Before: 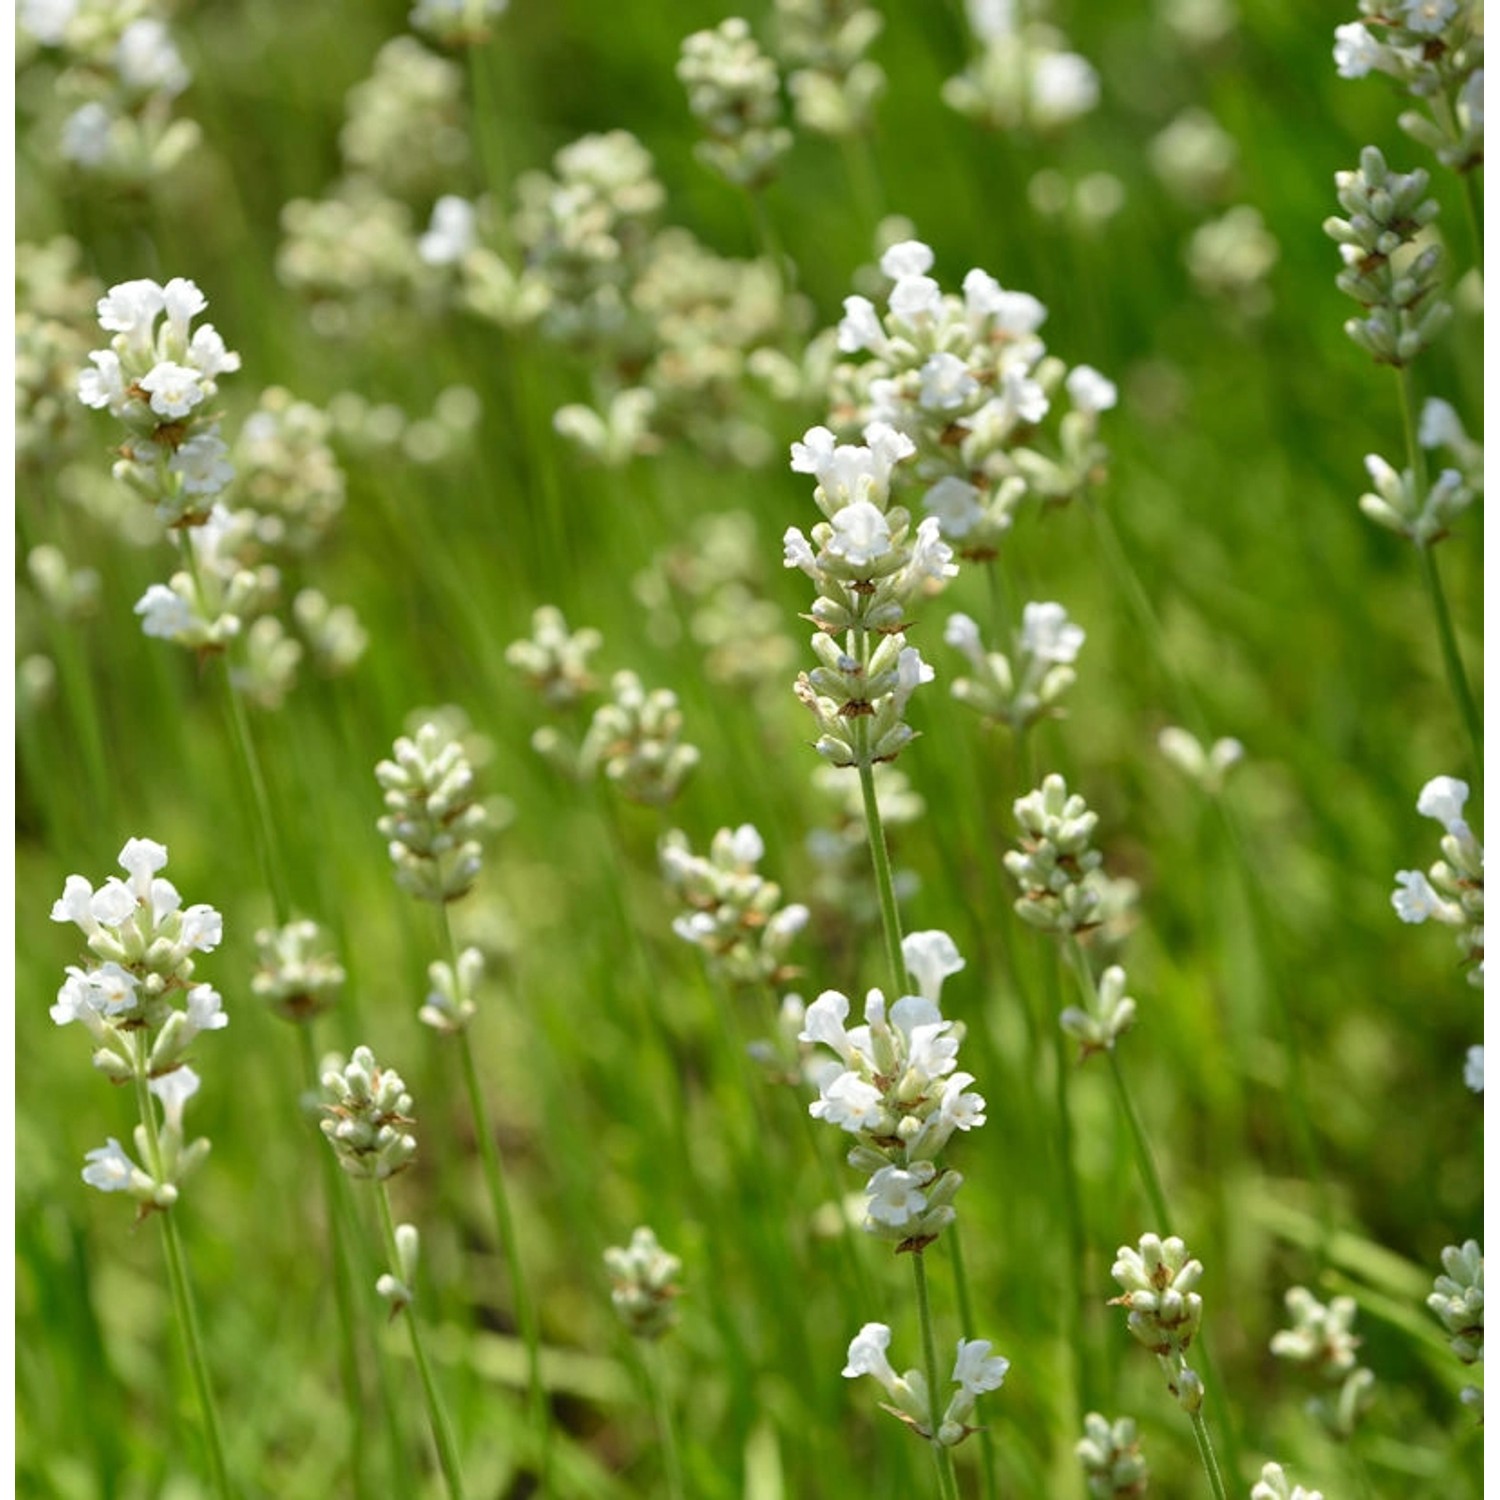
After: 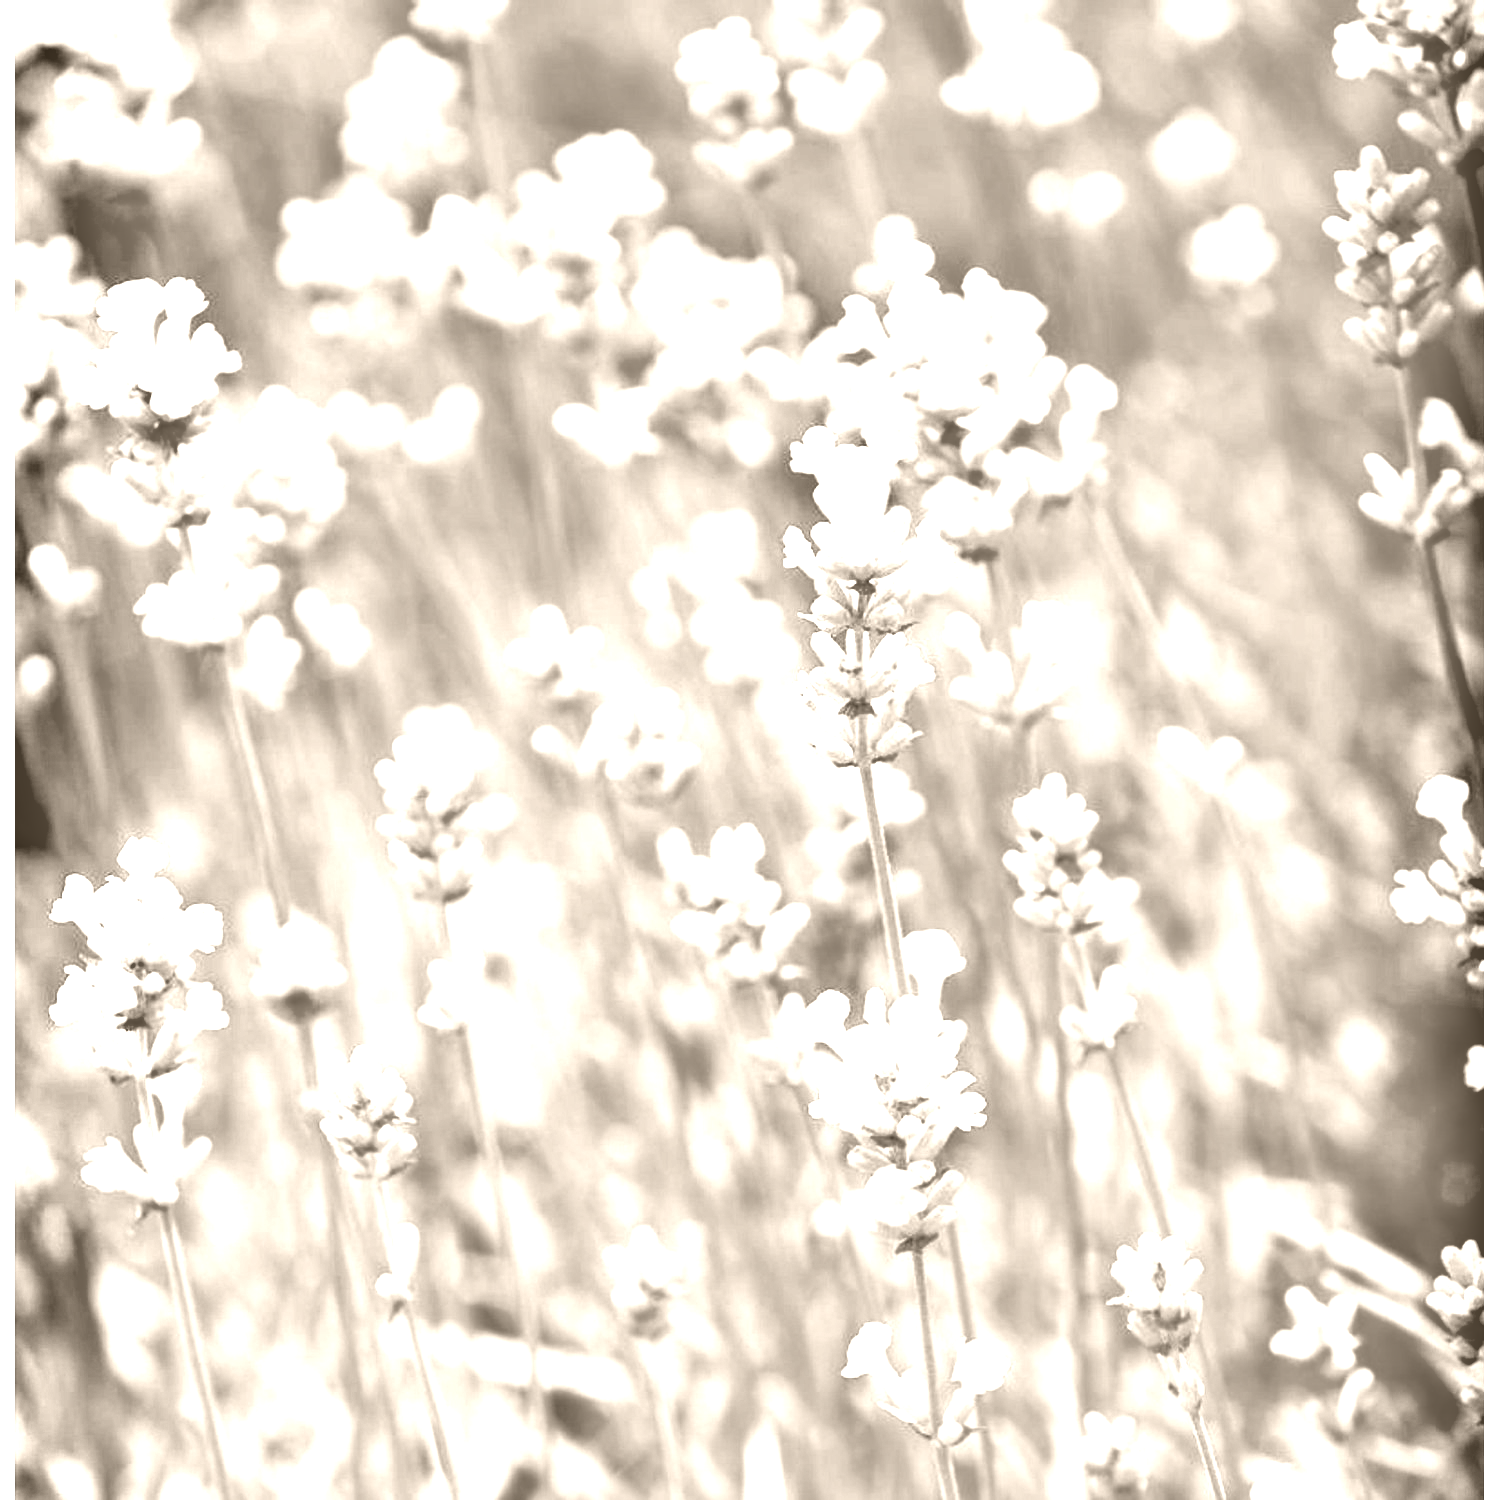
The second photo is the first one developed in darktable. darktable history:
exposure: black level correction 0.001, exposure 1.3 EV, compensate highlight preservation false
shadows and highlights: soften with gaussian
colorize: hue 34.49°, saturation 35.33%, source mix 100%, version 1
